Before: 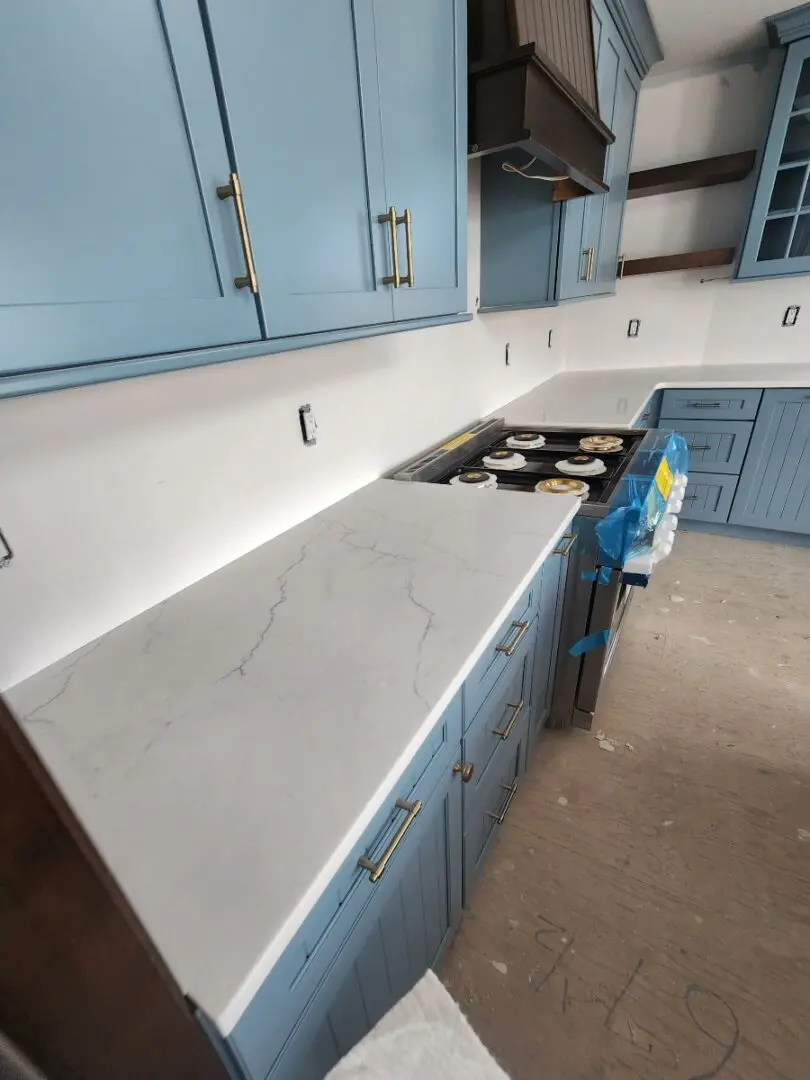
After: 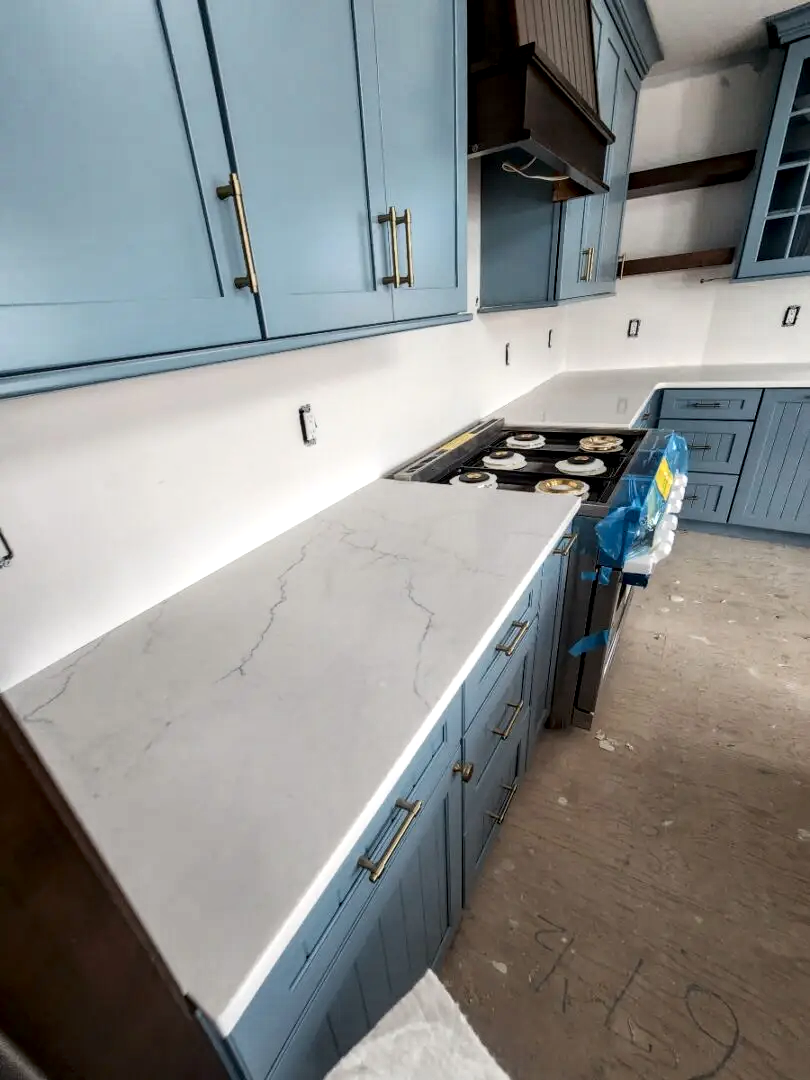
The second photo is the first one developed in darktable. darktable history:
local contrast: detail 142%
shadows and highlights: shadows -64.1, white point adjustment -5.38, highlights 60.75, highlights color adjustment 52.22%
